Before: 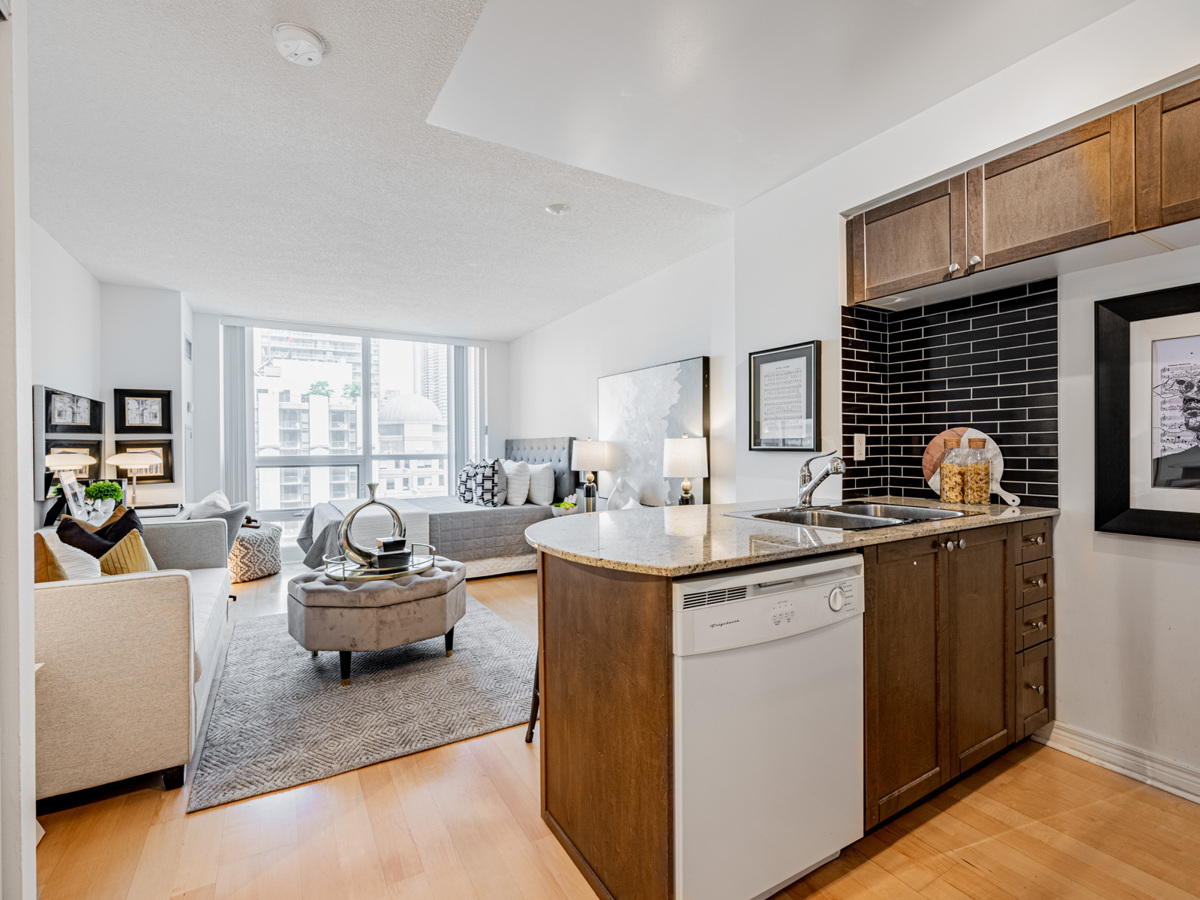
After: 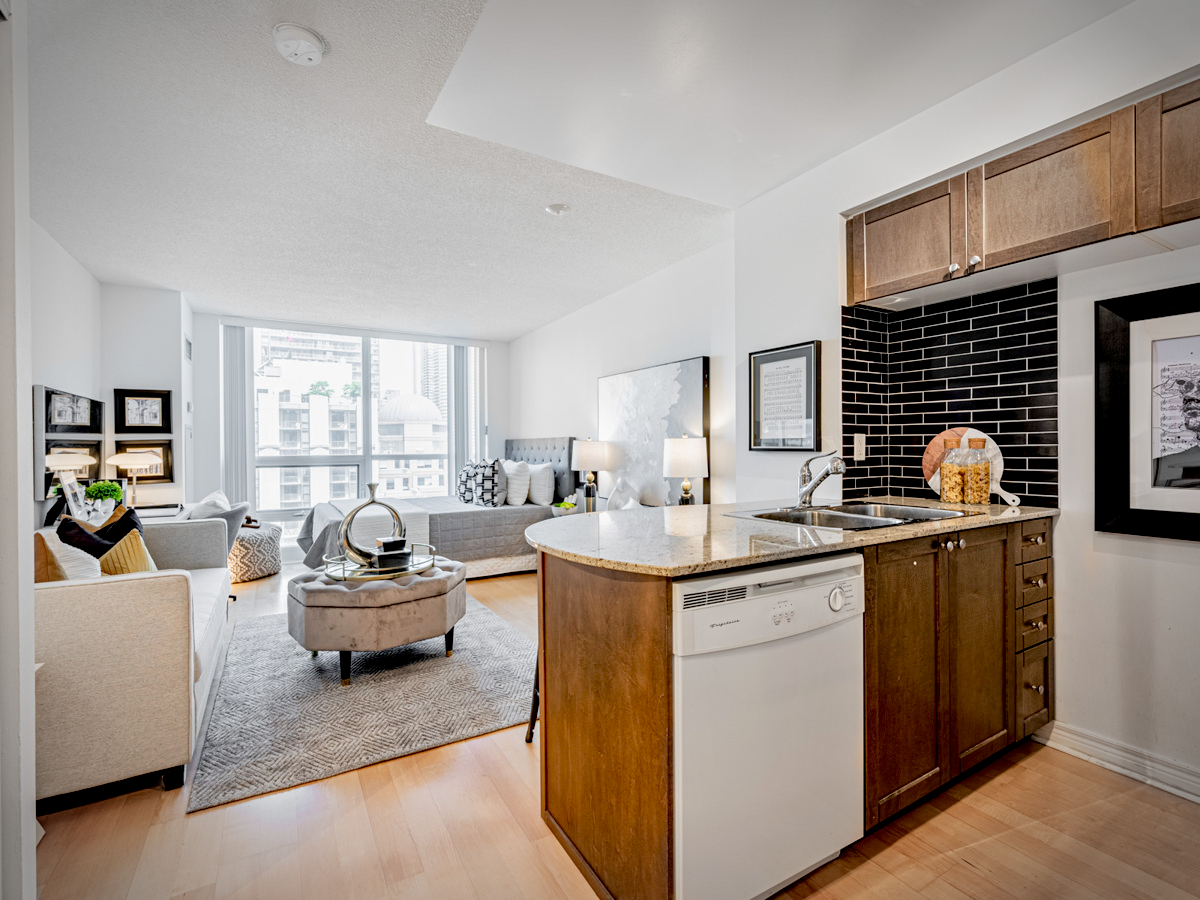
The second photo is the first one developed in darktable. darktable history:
exposure: black level correction 0.01, exposure 0.014 EV, compensate highlight preservation false
tone equalizer: -8 EV 0.001 EV, -7 EV -0.004 EV, -6 EV 0.009 EV, -5 EV 0.032 EV, -4 EV 0.276 EV, -3 EV 0.644 EV, -2 EV 0.584 EV, -1 EV 0.187 EV, +0 EV 0.024 EV
vignetting: automatic ratio true
